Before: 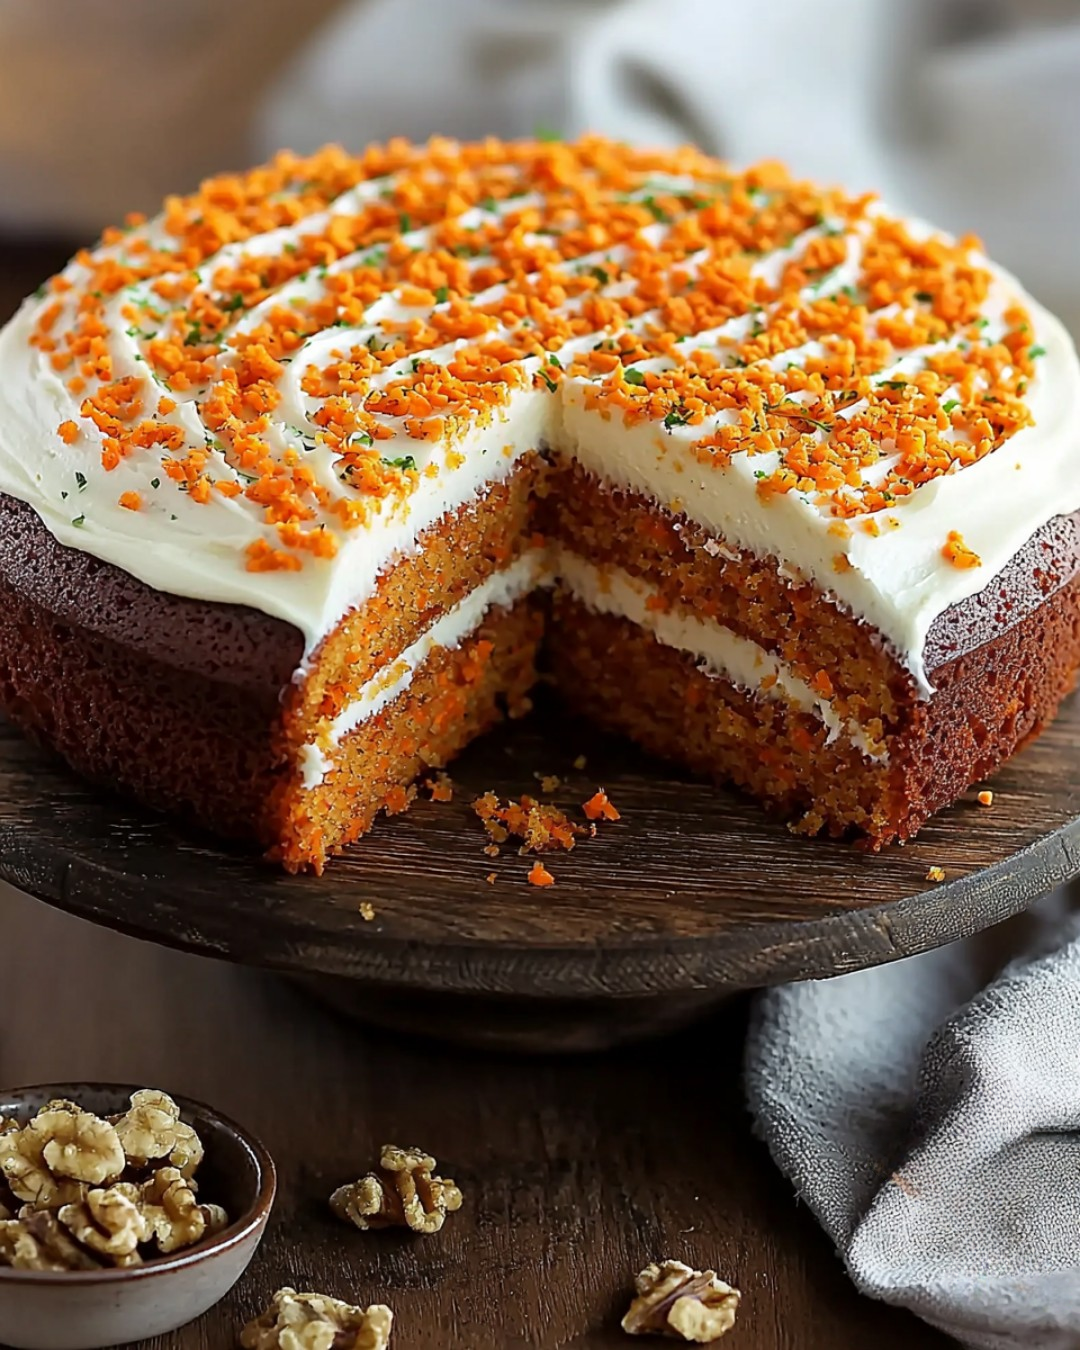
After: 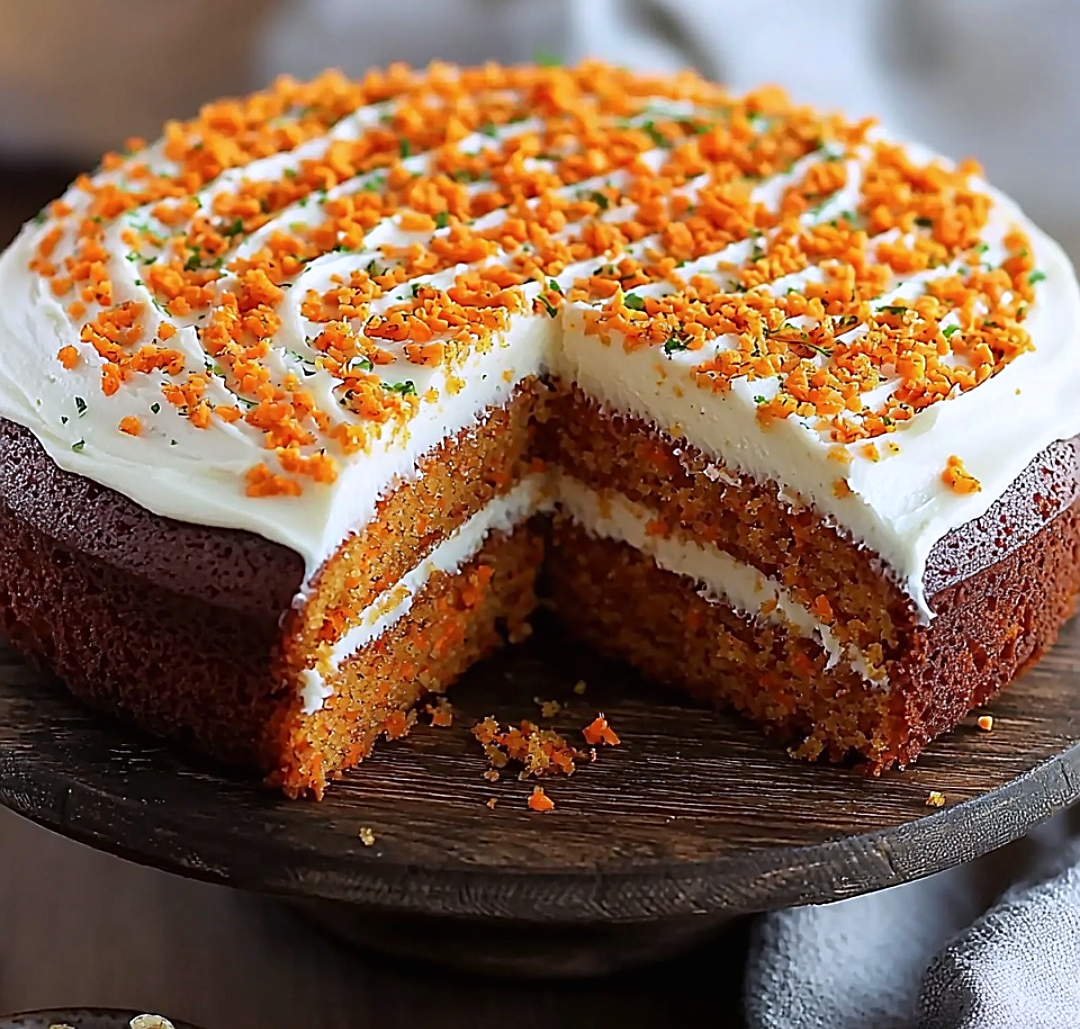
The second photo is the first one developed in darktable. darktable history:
color calibration: illuminant as shot in camera, x 0.358, y 0.373, temperature 4628.91 K
crop: top 5.596%, bottom 18.13%
contrast brightness saturation: contrast -0.016, brightness -0.014, saturation 0.031
sharpen: on, module defaults
